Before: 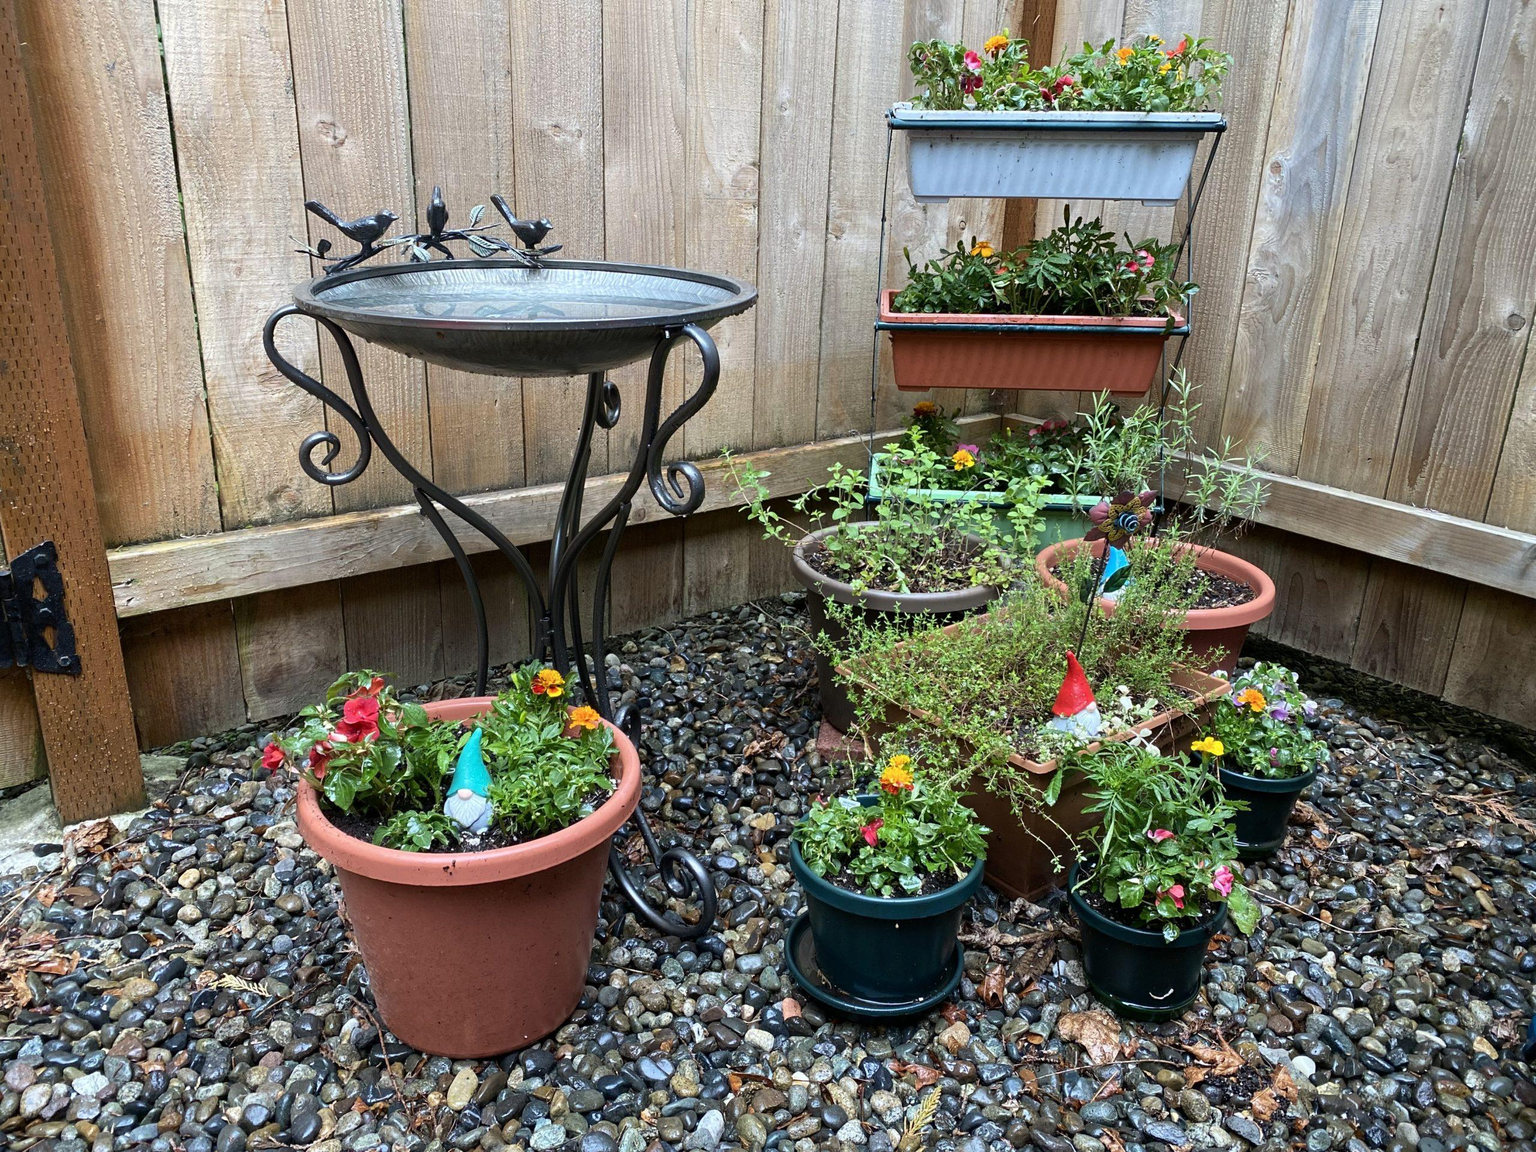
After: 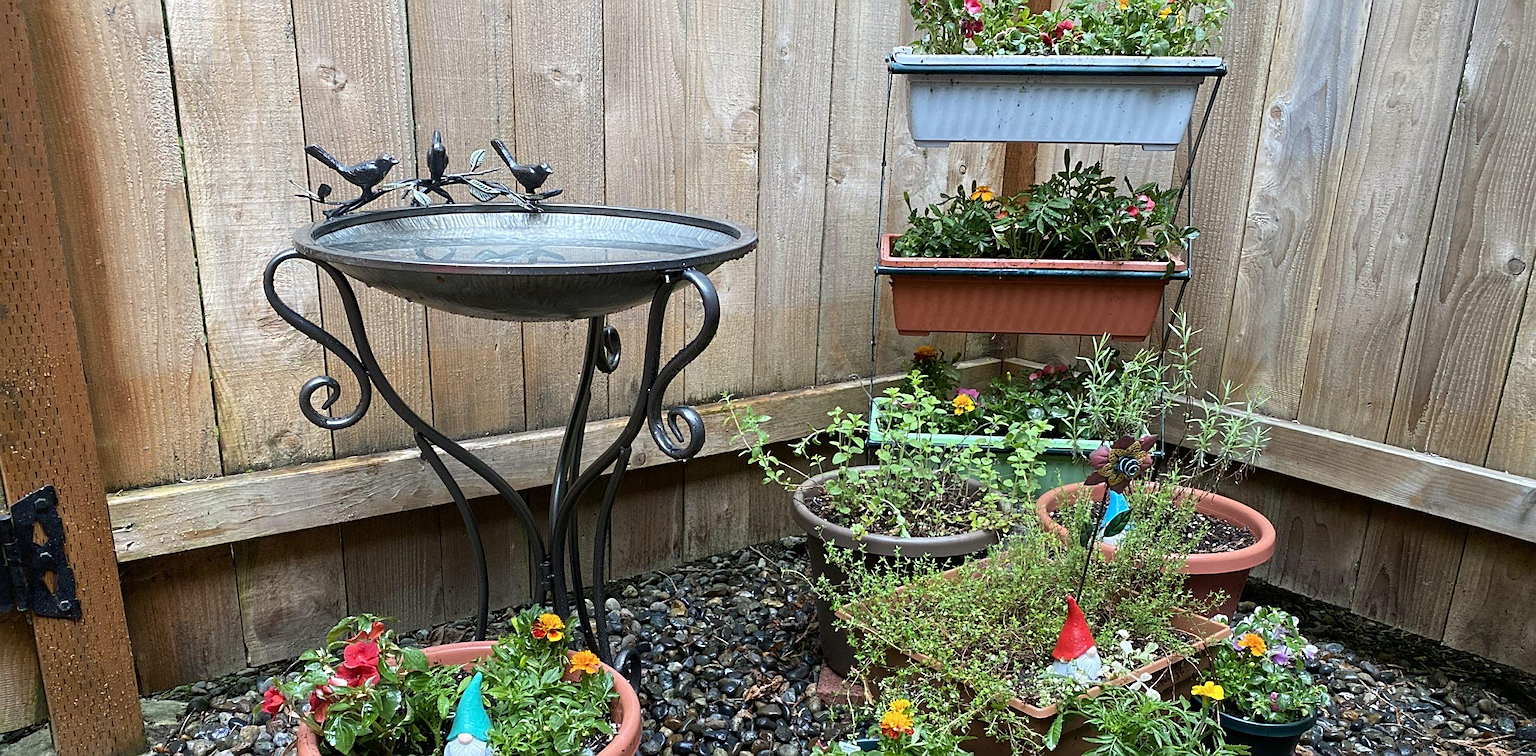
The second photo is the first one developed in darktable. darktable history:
sharpen: on, module defaults
crop and rotate: top 4.848%, bottom 29.503%
